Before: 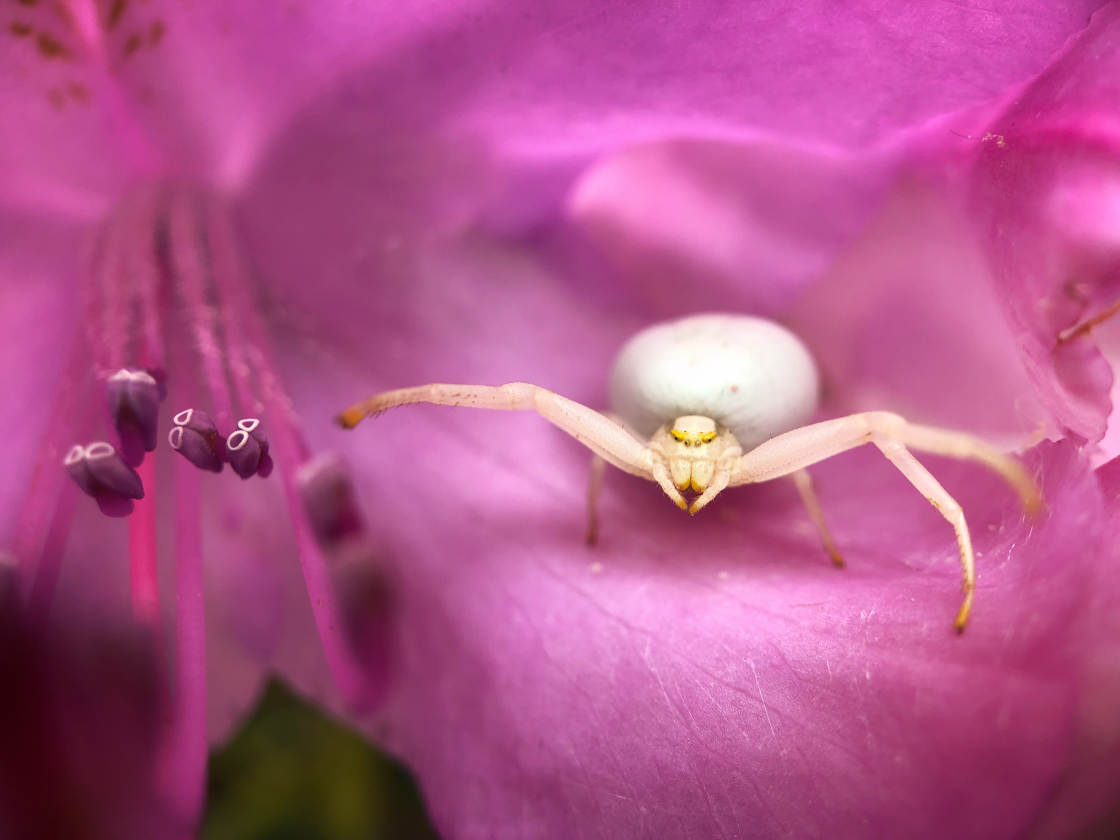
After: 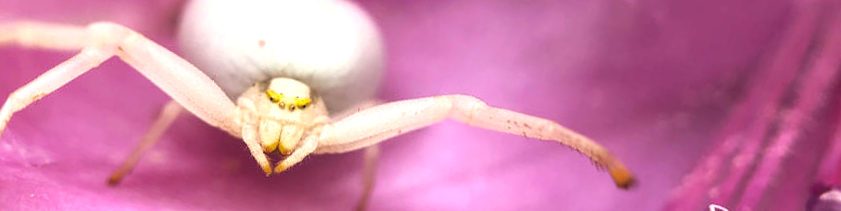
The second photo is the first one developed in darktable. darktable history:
crop and rotate: angle 16.12°, top 30.835%, bottom 35.653%
local contrast: detail 110%
tone equalizer: -8 EV -0.417 EV, -7 EV -0.389 EV, -6 EV -0.333 EV, -5 EV -0.222 EV, -3 EV 0.222 EV, -2 EV 0.333 EV, -1 EV 0.389 EV, +0 EV 0.417 EV, edges refinement/feathering 500, mask exposure compensation -1.57 EV, preserve details no
